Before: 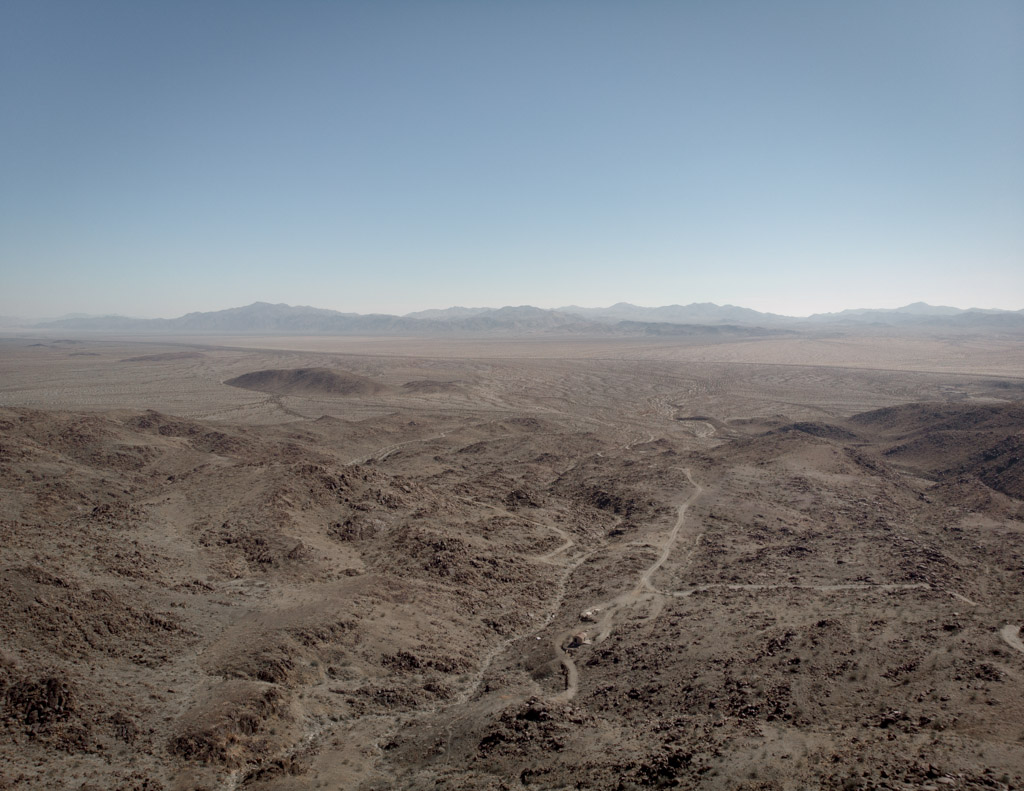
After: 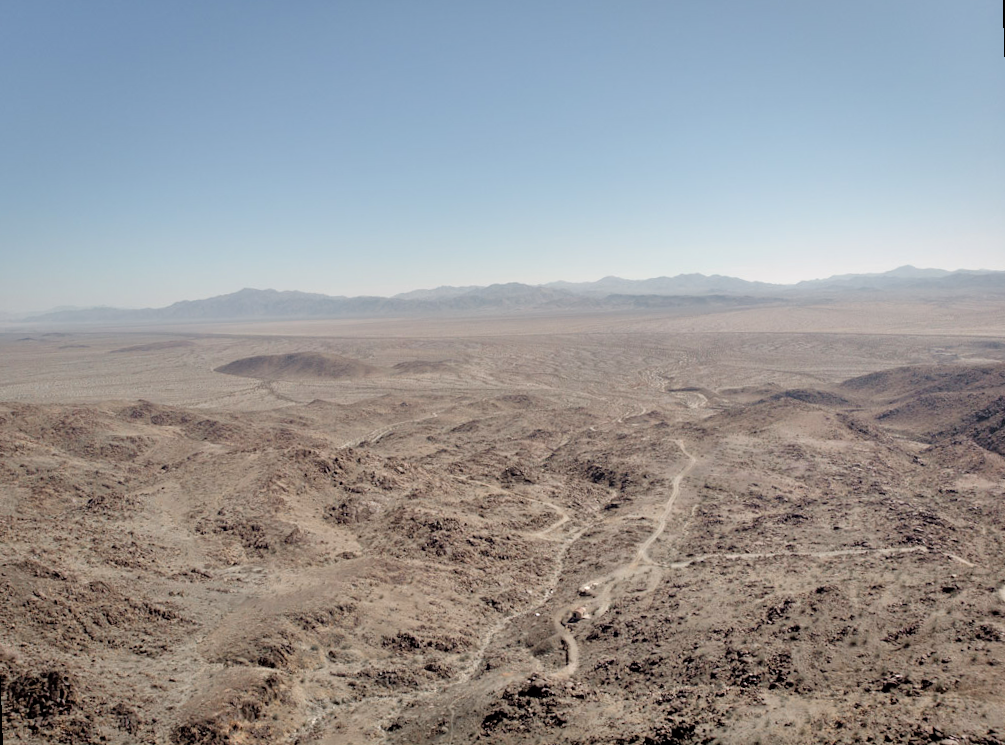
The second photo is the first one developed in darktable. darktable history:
rotate and perspective: rotation -2°, crop left 0.022, crop right 0.978, crop top 0.049, crop bottom 0.951
rgb curve: curves: ch0 [(0, 0) (0.136, 0.078) (0.262, 0.245) (0.414, 0.42) (1, 1)], compensate middle gray true, preserve colors basic power
tone equalizer: -7 EV 0.15 EV, -6 EV 0.6 EV, -5 EV 1.15 EV, -4 EV 1.33 EV, -3 EV 1.15 EV, -2 EV 0.6 EV, -1 EV 0.15 EV, mask exposure compensation -0.5 EV
